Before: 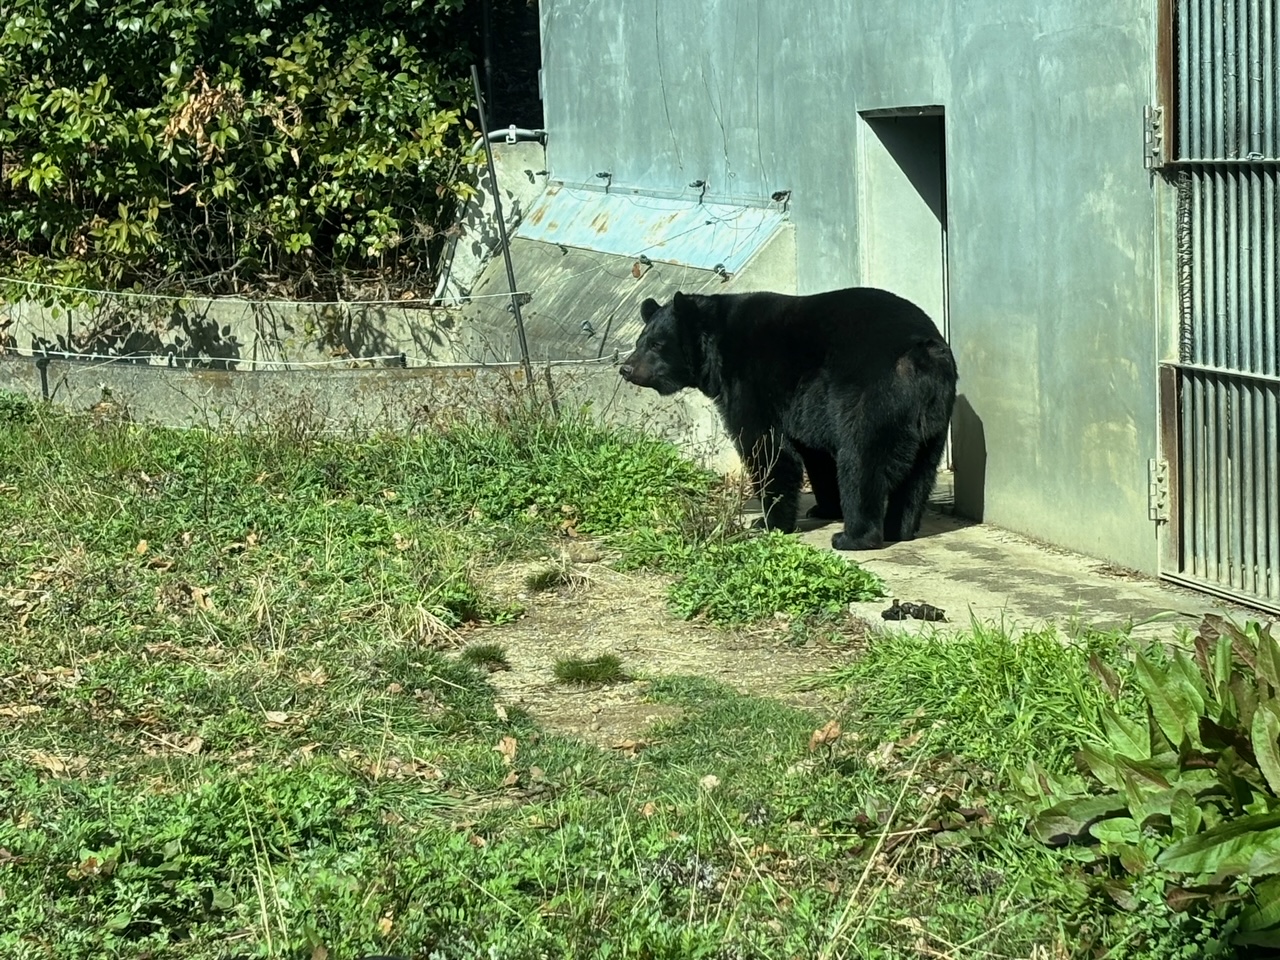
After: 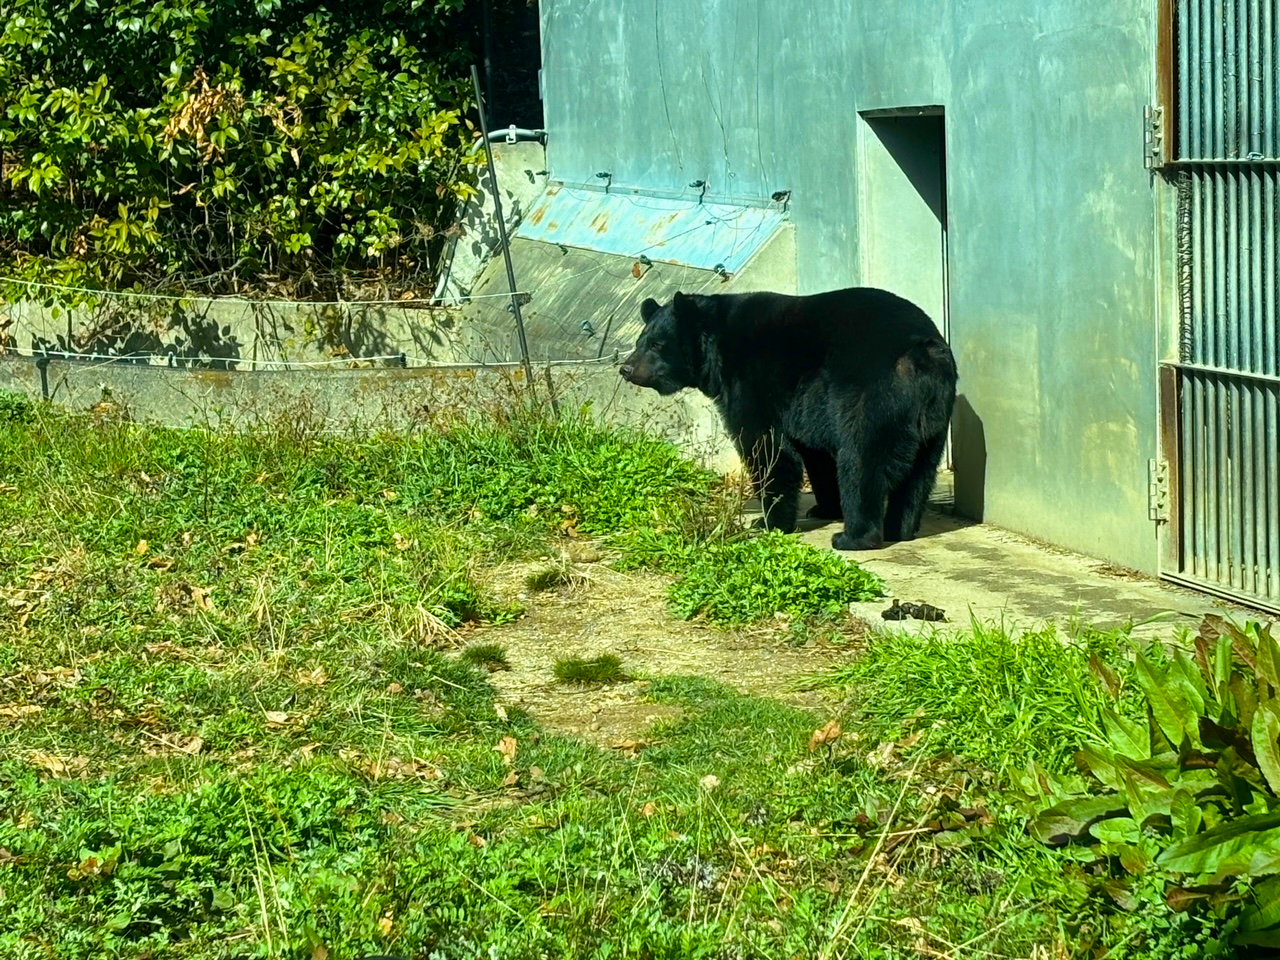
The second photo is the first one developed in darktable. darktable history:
velvia: strength 50.65%, mid-tones bias 0.507
